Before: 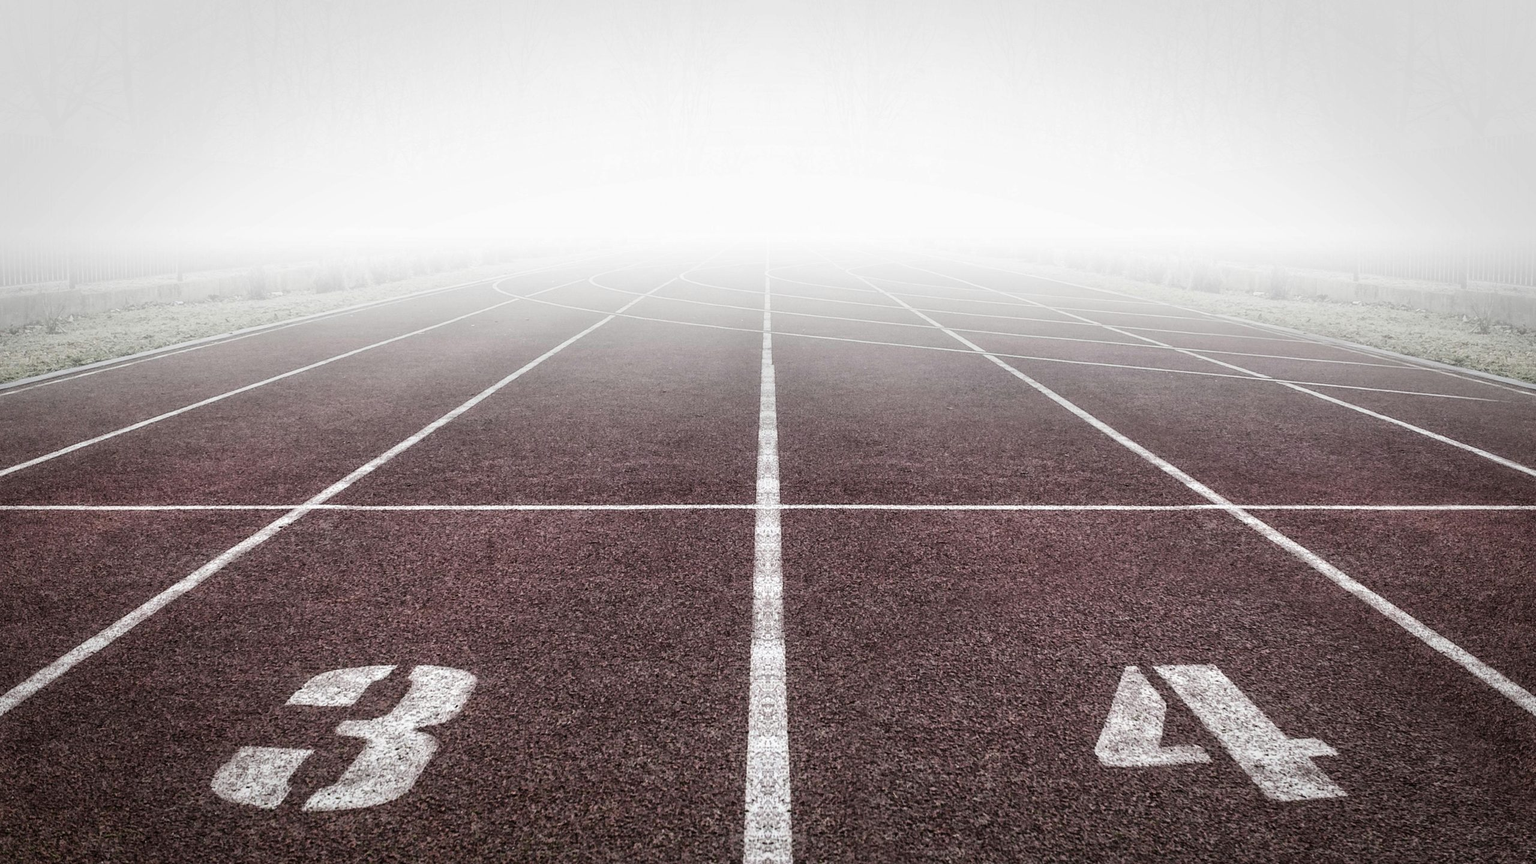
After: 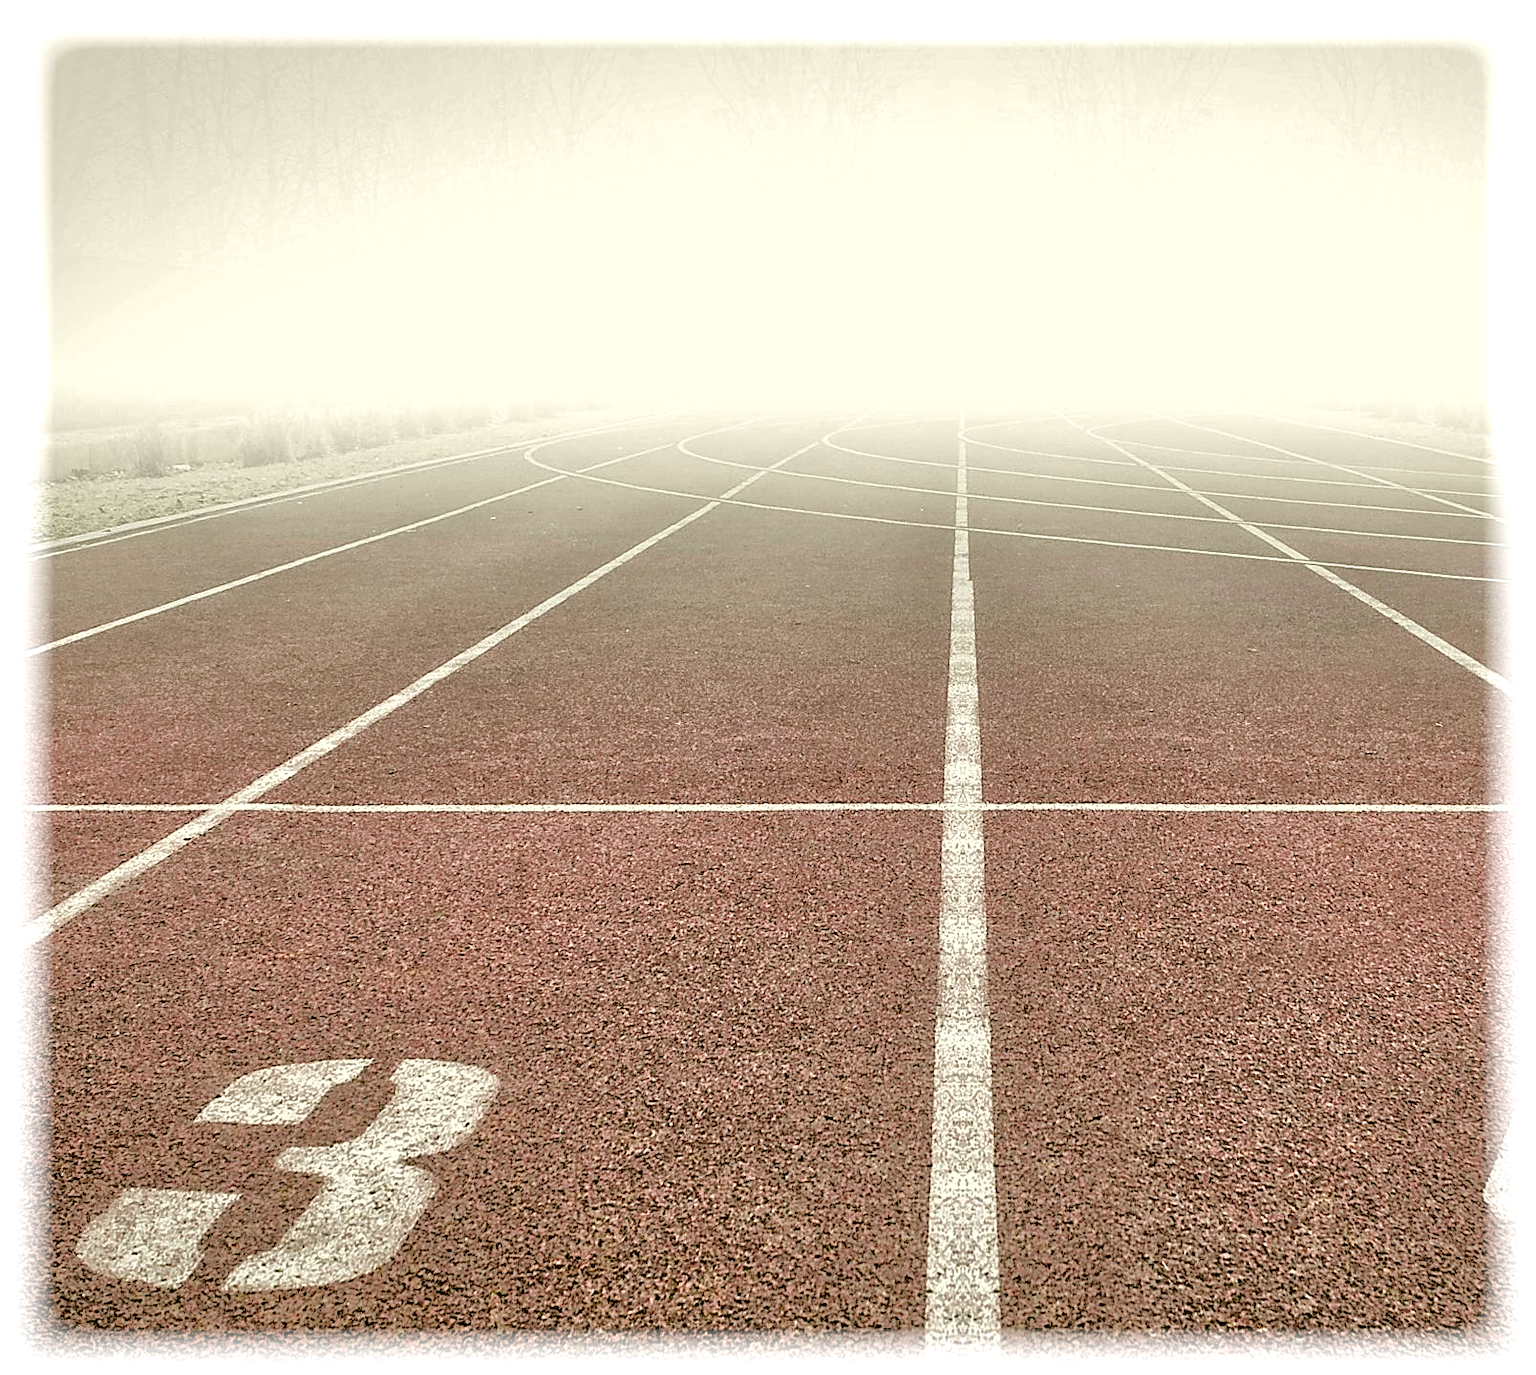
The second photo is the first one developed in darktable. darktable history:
vignetting: fall-off start 93%, fall-off radius 5%, brightness 1, saturation -0.49, automatic ratio true, width/height ratio 1.332, shape 0.04, unbound false
sharpen: radius 1.4, amount 1.25, threshold 0.7
color correction: highlights a* -1.43, highlights b* 10.12, shadows a* 0.395, shadows b* 19.35
exposure: black level correction 0.001, exposure 0.5 EV, compensate exposure bias true, compensate highlight preservation false
tone equalizer: -7 EV 0.15 EV, -6 EV 0.6 EV, -5 EV 1.15 EV, -4 EV 1.33 EV, -3 EV 1.15 EV, -2 EV 0.6 EV, -1 EV 0.15 EV, mask exposure compensation -0.5 EV
shadows and highlights: shadows 40, highlights -60
rgb levels: preserve colors sum RGB, levels [[0.038, 0.433, 0.934], [0, 0.5, 1], [0, 0.5, 1]]
crop: left 10.644%, right 26.528%
